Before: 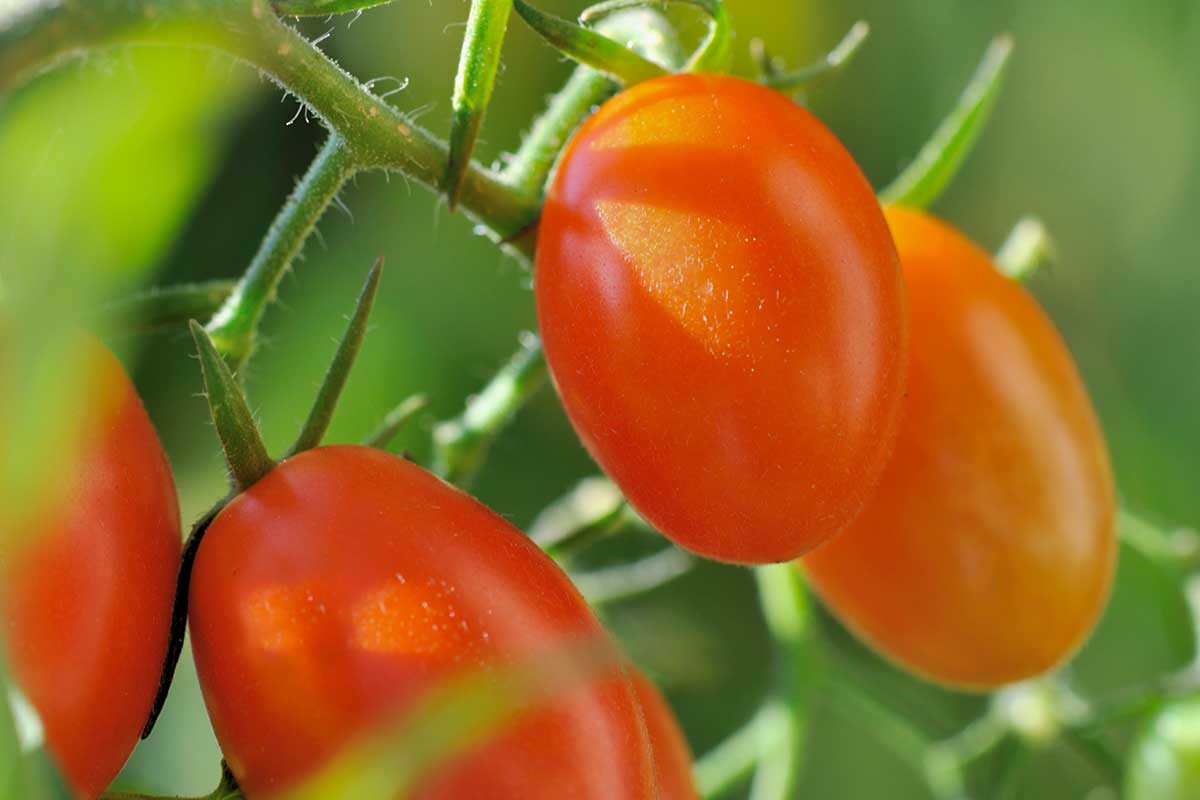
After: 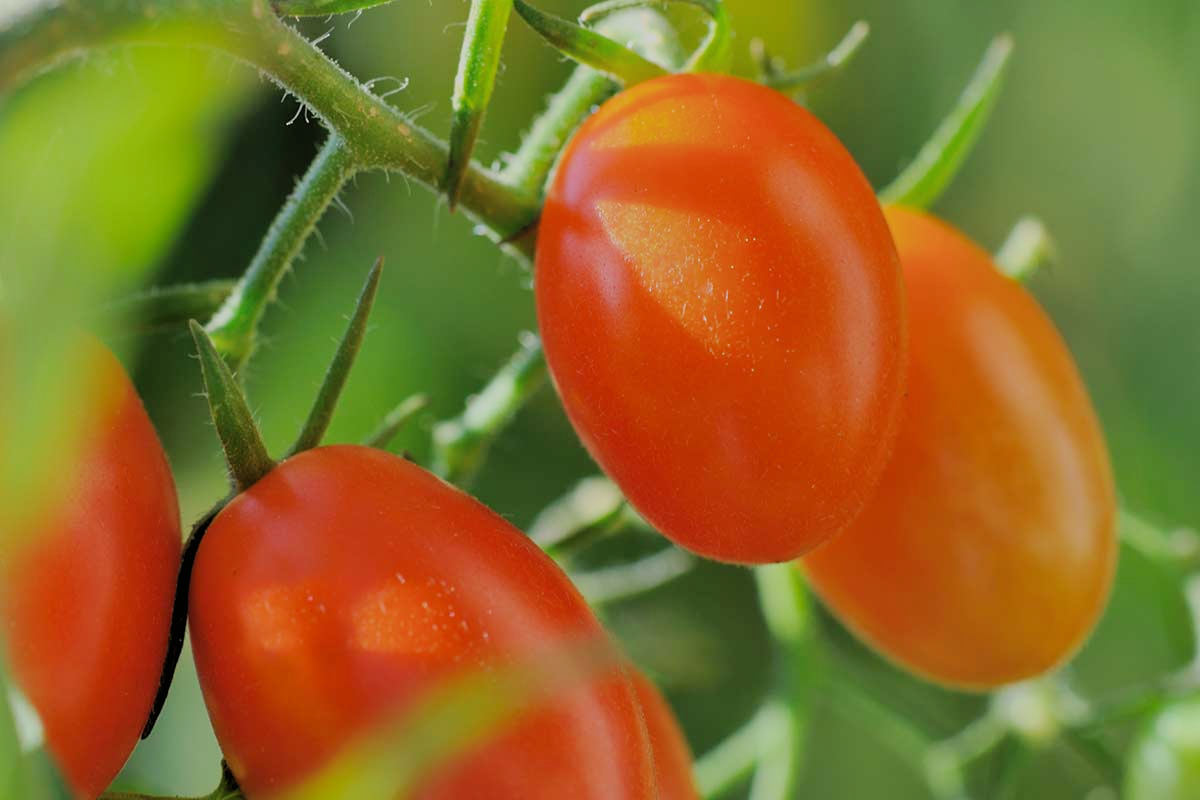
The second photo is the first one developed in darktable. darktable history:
filmic rgb: black relative exposure -7.65 EV, white relative exposure 4.56 EV, hardness 3.61, contrast 1.05
contrast equalizer: octaves 7, y [[0.6 ×6], [0.55 ×6], [0 ×6], [0 ×6], [0 ×6]], mix -0.2
